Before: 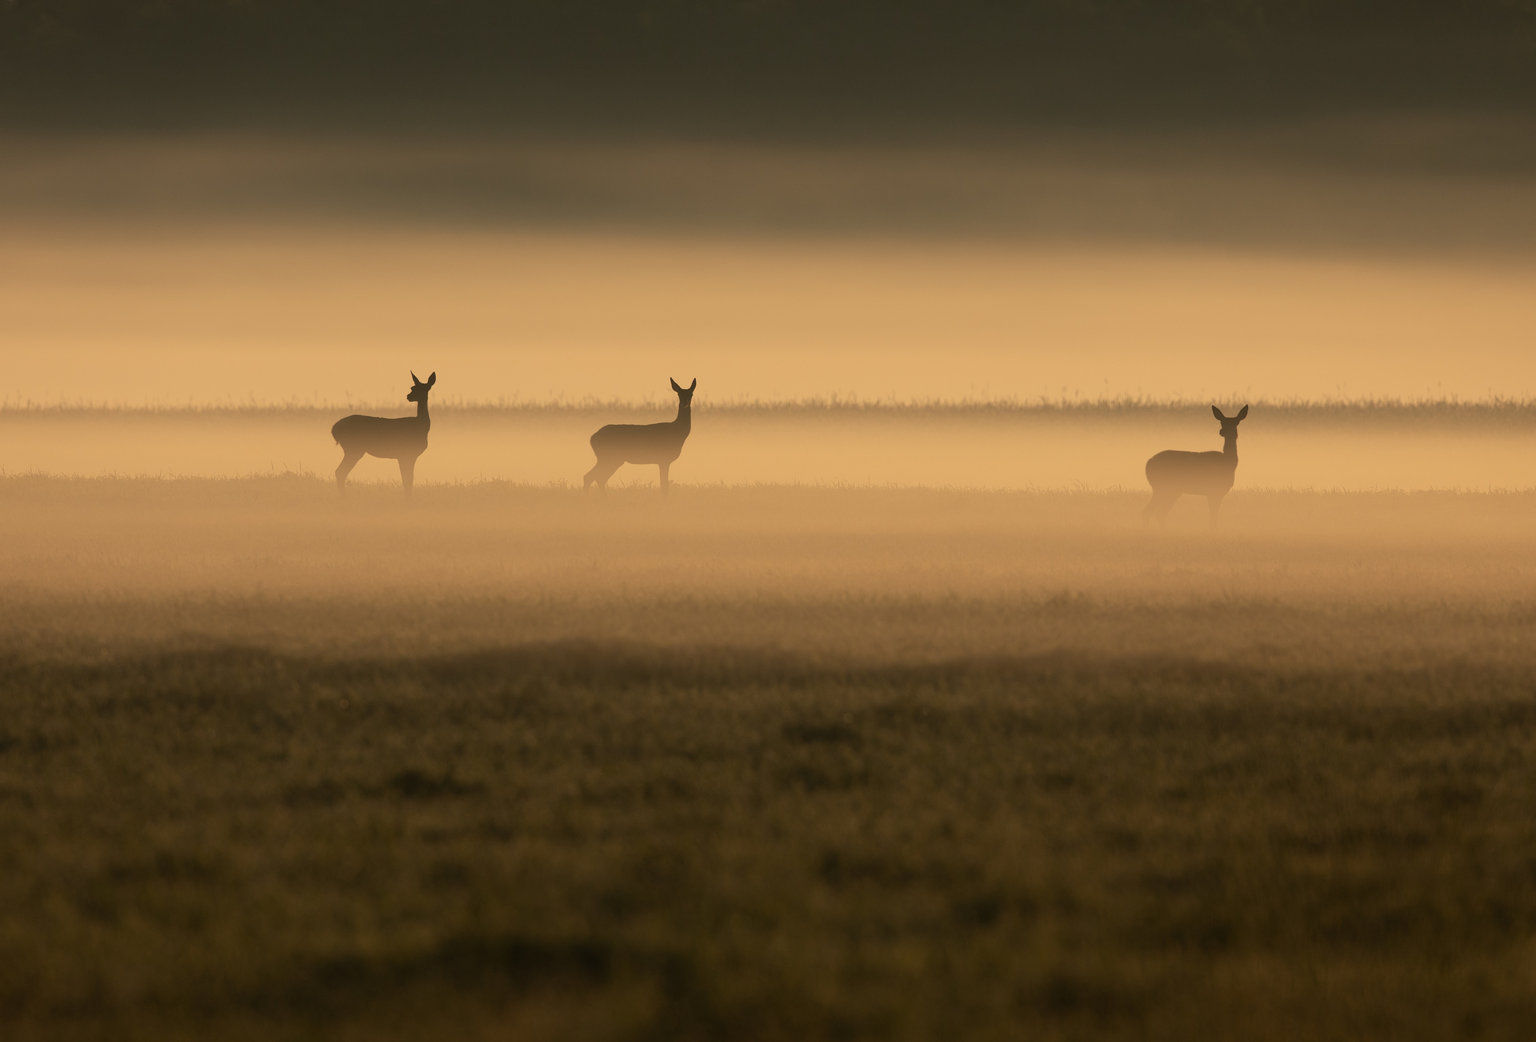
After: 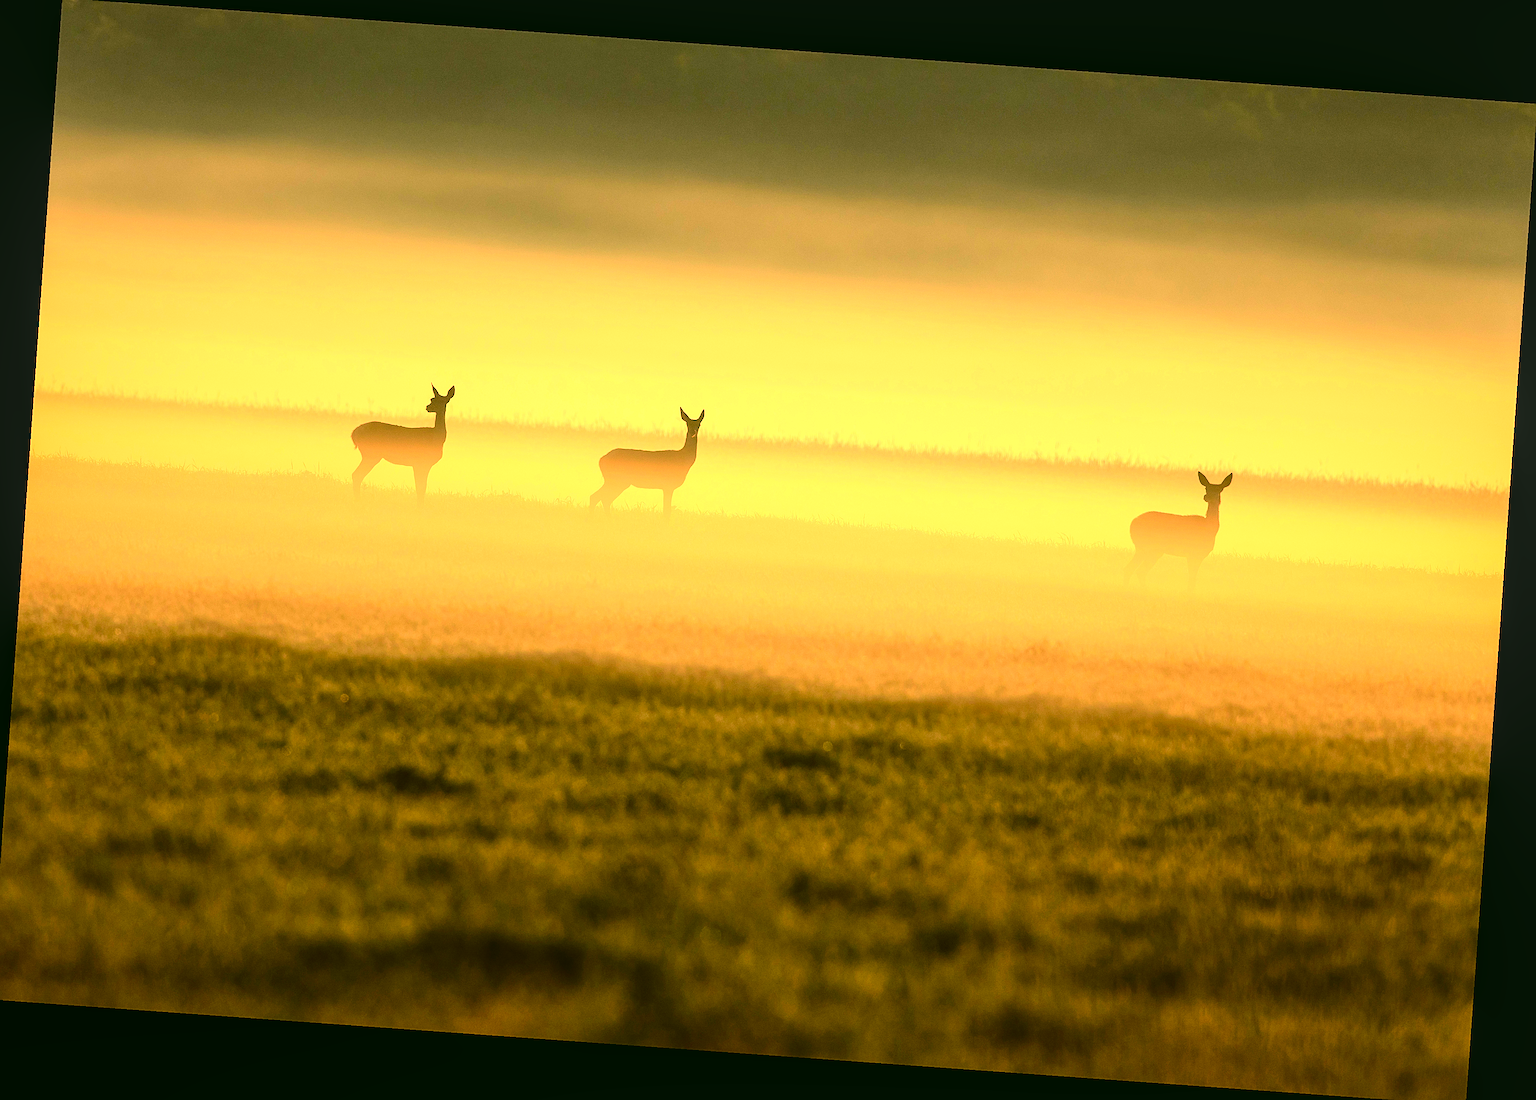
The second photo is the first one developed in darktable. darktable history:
local contrast: on, module defaults
contrast brightness saturation: contrast 0.16, saturation 0.32
color correction: highlights a* 4.02, highlights b* 4.98, shadows a* -7.55, shadows b* 4.98
crop and rotate: left 0.614%, top 0.179%, bottom 0.309%
sharpen: on, module defaults
tone curve: curves: ch0 [(0, 0.023) (0.132, 0.075) (0.241, 0.178) (0.487, 0.491) (0.782, 0.8) (1, 0.989)]; ch1 [(0, 0) (0.396, 0.369) (0.467, 0.454) (0.498, 0.5) (0.518, 0.517) (0.57, 0.586) (0.619, 0.663) (0.692, 0.744) (1, 1)]; ch2 [(0, 0) (0.427, 0.416) (0.483, 0.481) (0.503, 0.503) (0.526, 0.527) (0.563, 0.573) (0.632, 0.667) (0.705, 0.737) (0.985, 0.966)], color space Lab, independent channels
exposure: black level correction 0.001, exposure 1.84 EV, compensate highlight preservation false
rotate and perspective: rotation 4.1°, automatic cropping off
